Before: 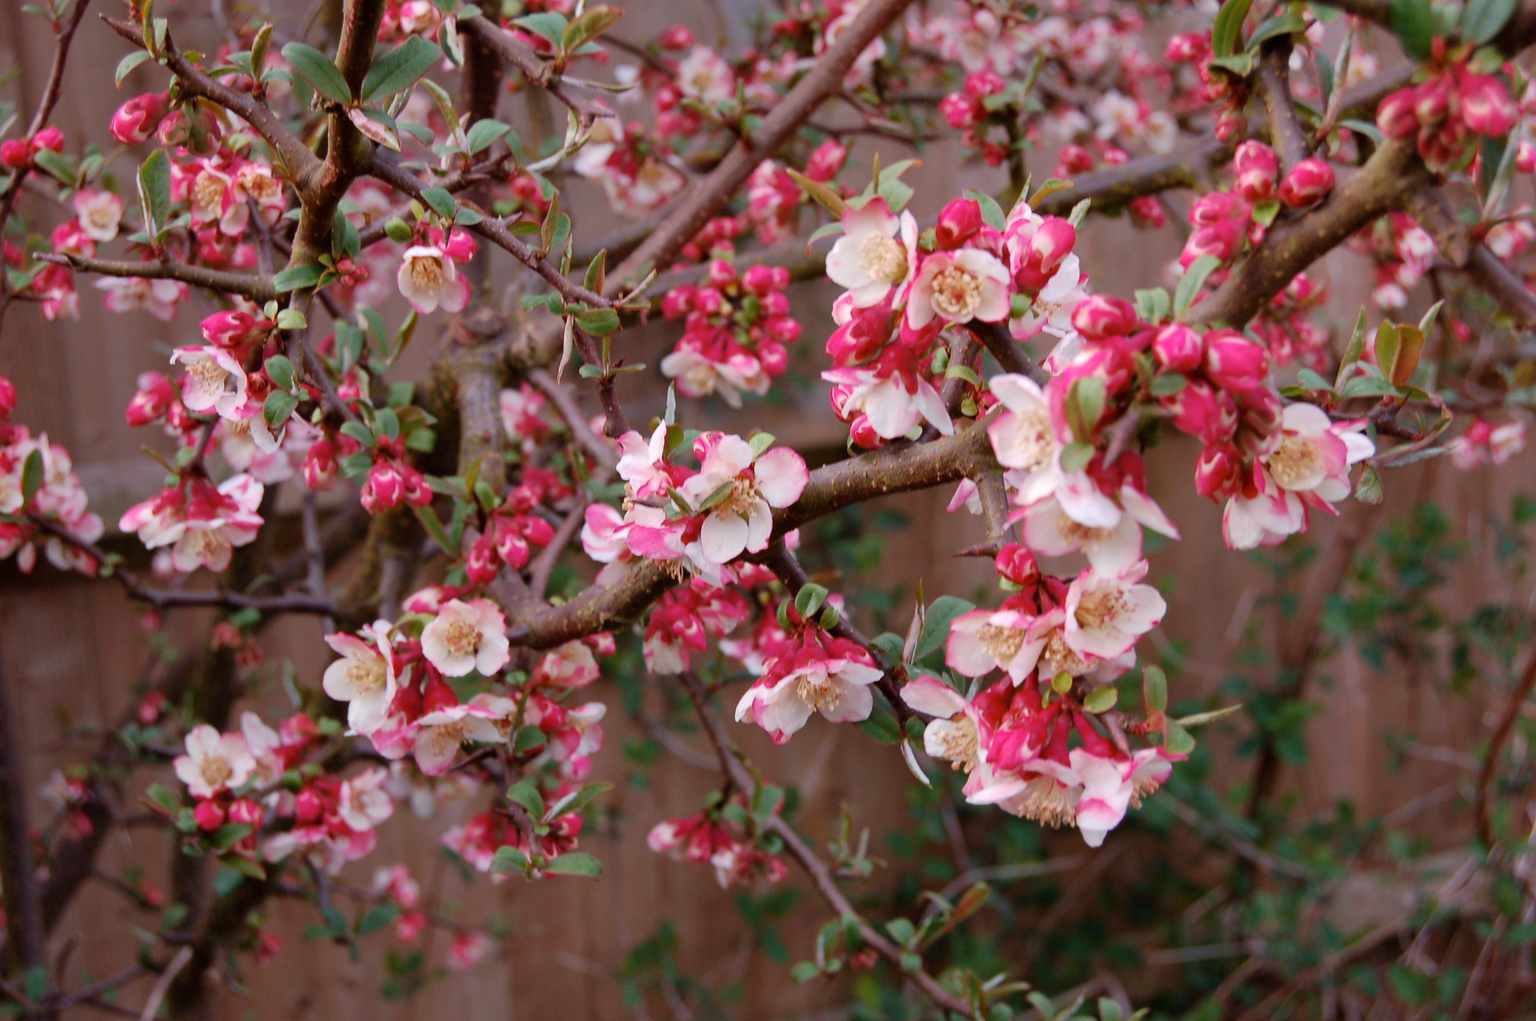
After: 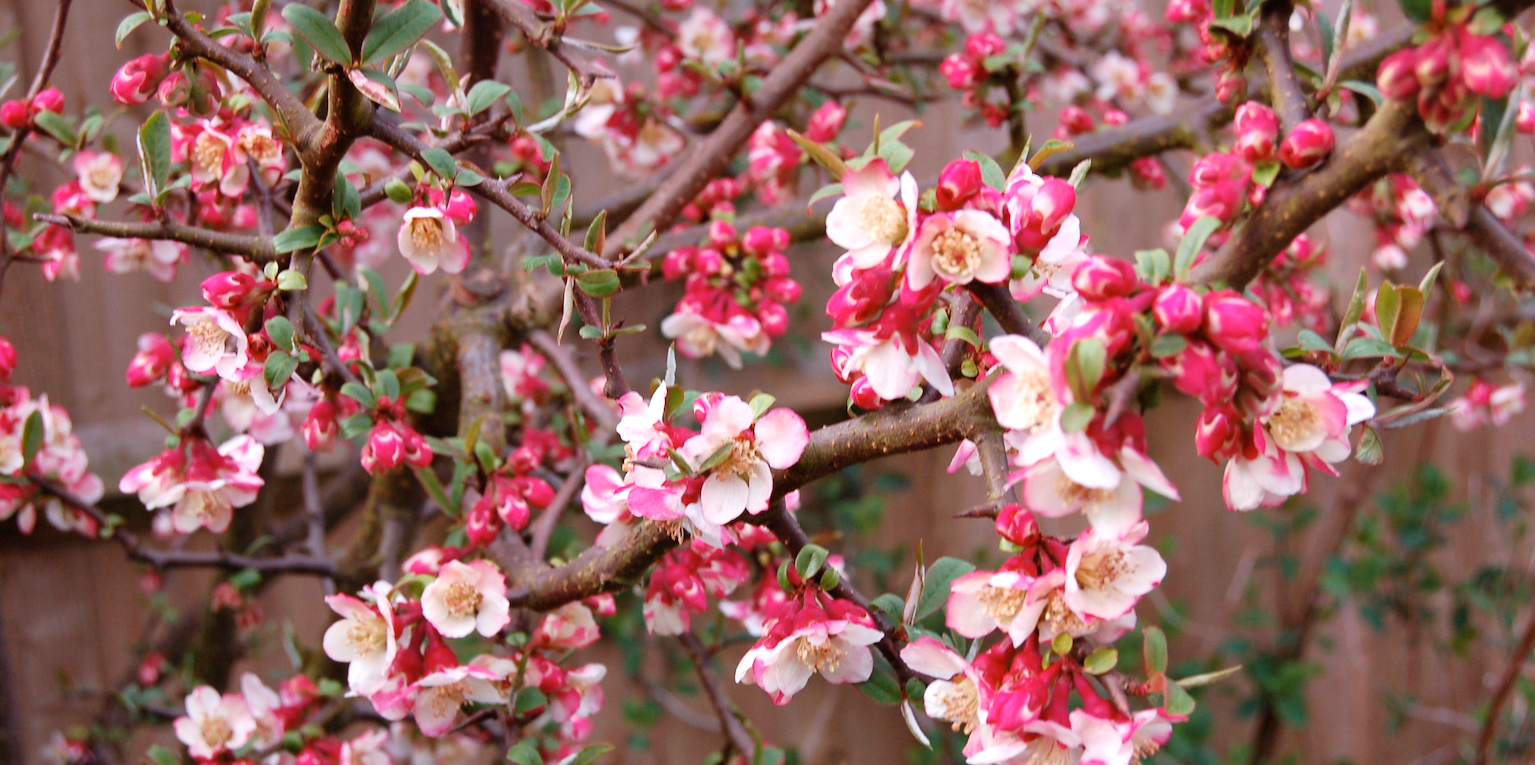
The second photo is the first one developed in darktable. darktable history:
crop: top 3.857%, bottom 21.132%
exposure: black level correction 0, exposure 0.5 EV, compensate exposure bias true, compensate highlight preservation false
